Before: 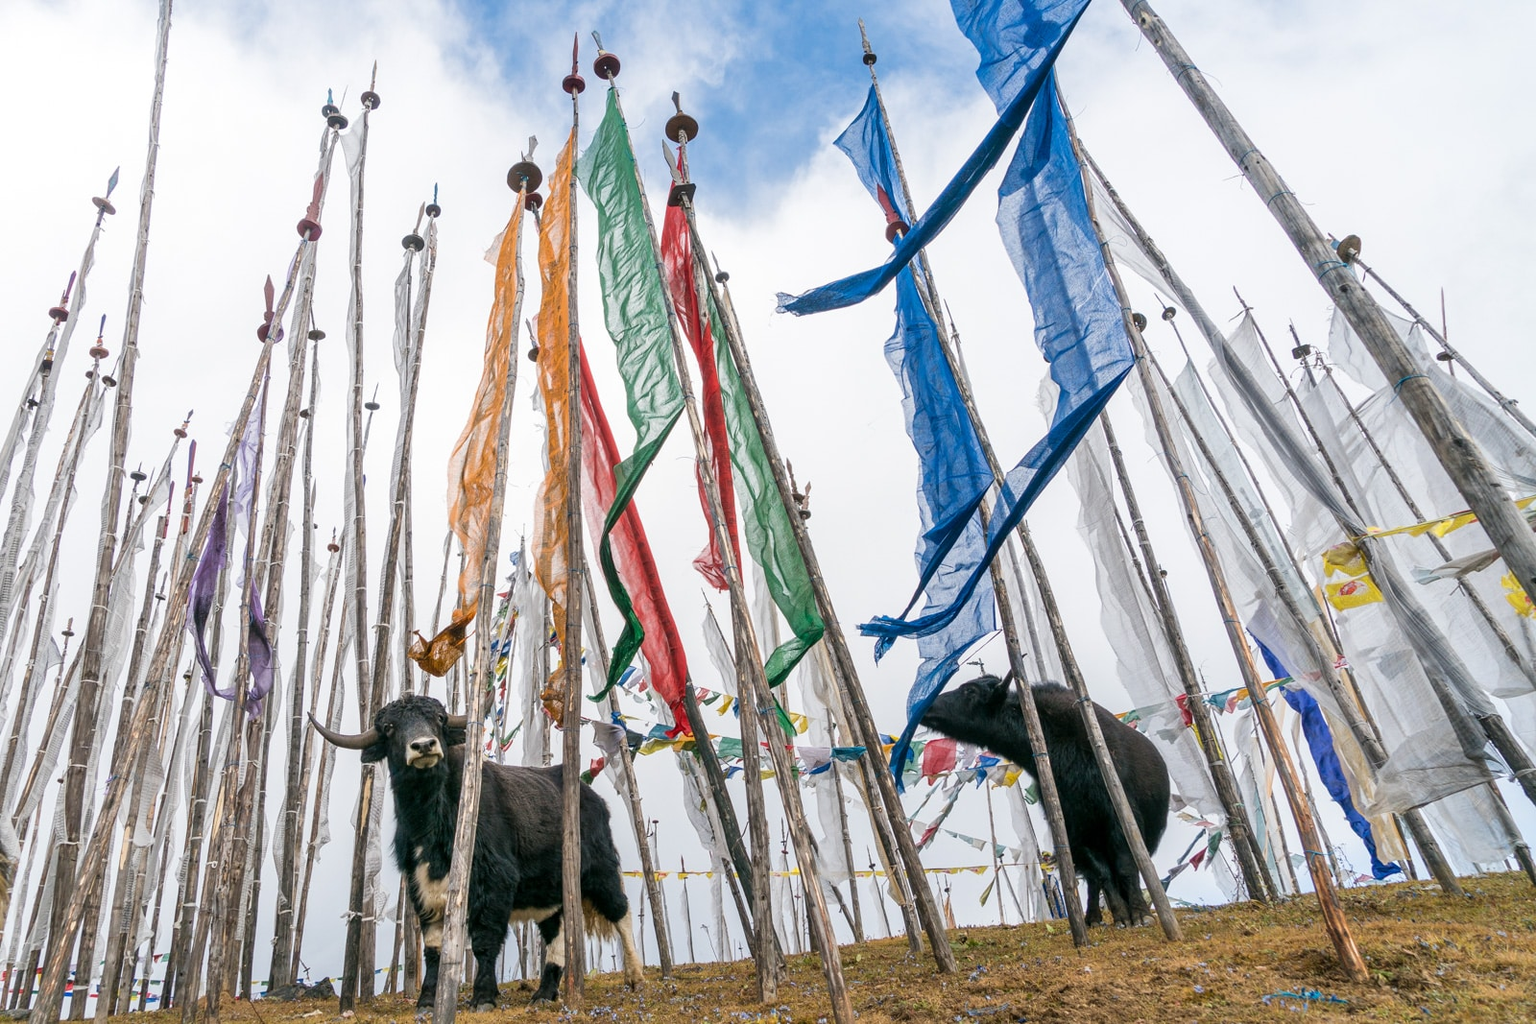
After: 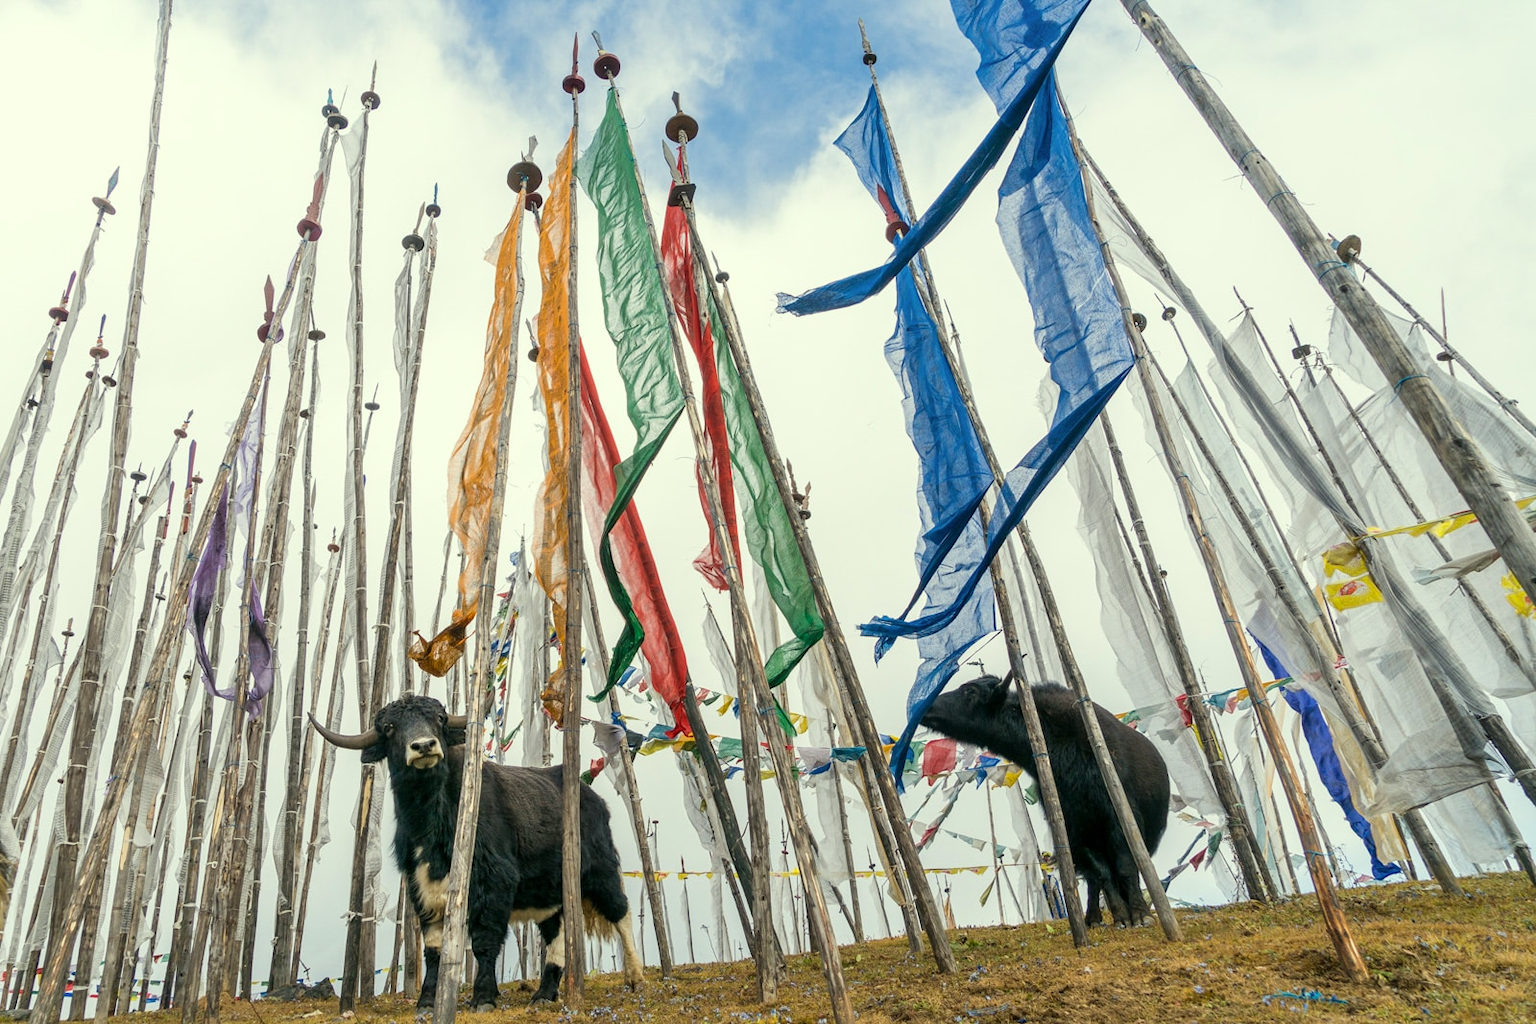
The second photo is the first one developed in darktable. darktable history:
color correction: highlights a* -5.91, highlights b* 11.25
